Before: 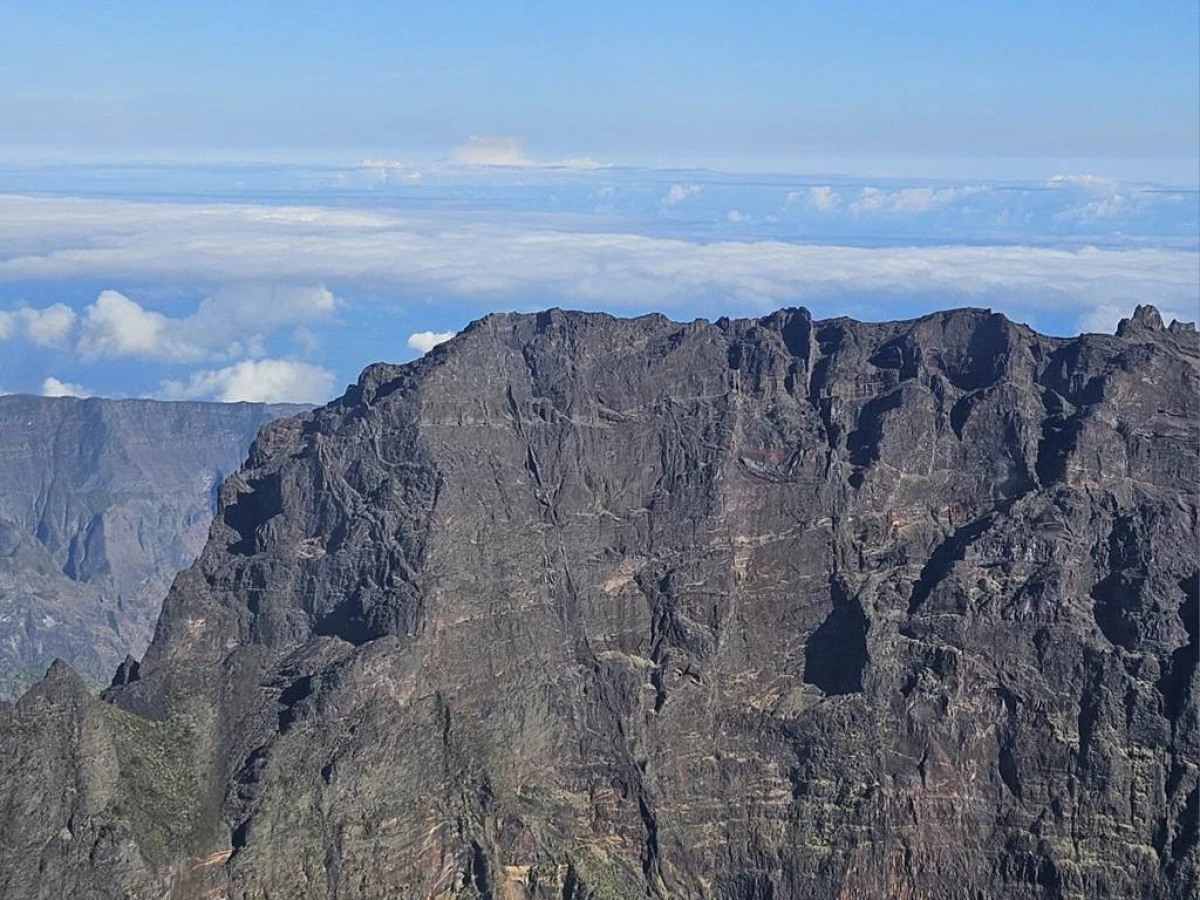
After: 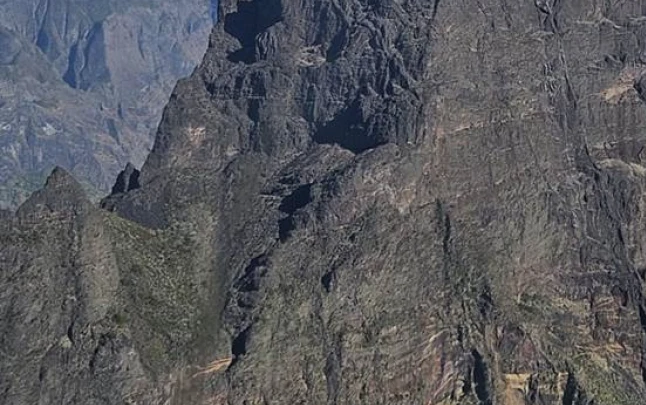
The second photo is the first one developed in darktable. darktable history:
crop and rotate: top 54.685%, right 46.112%, bottom 0.209%
exposure: exposure -0.355 EV, compensate highlight preservation false
